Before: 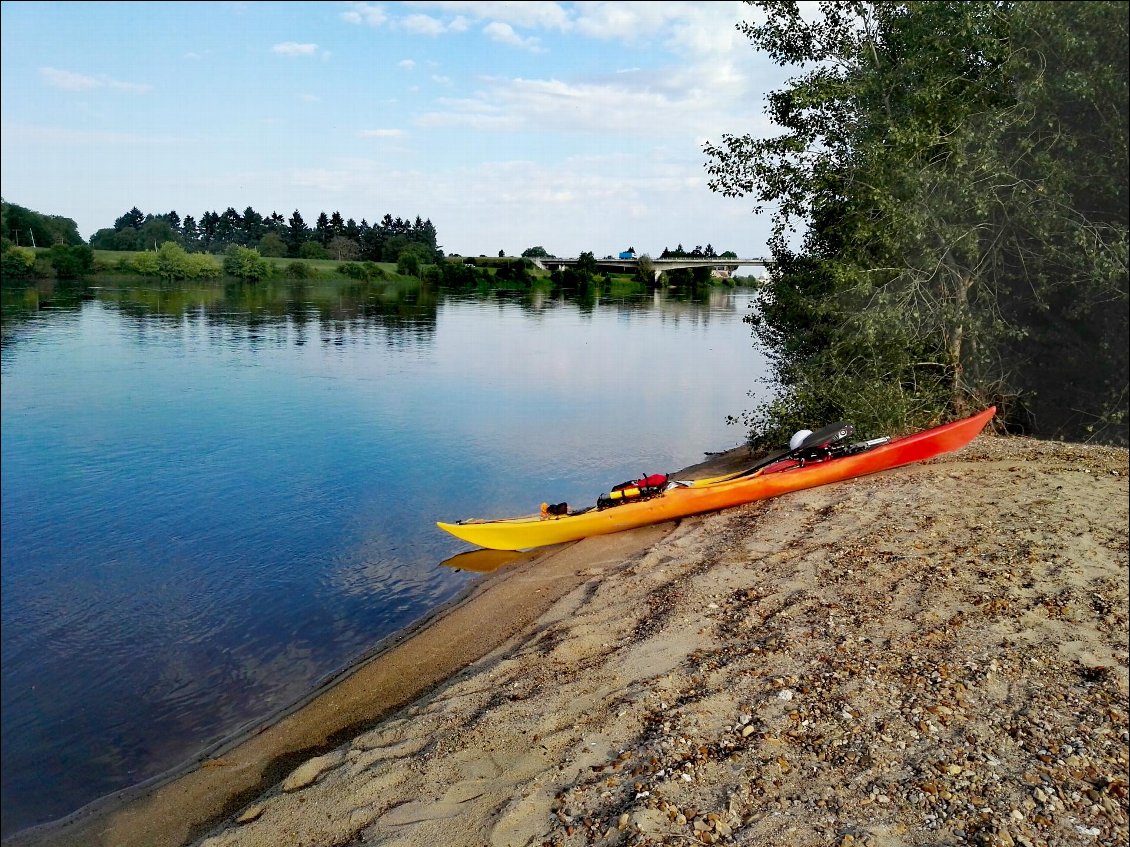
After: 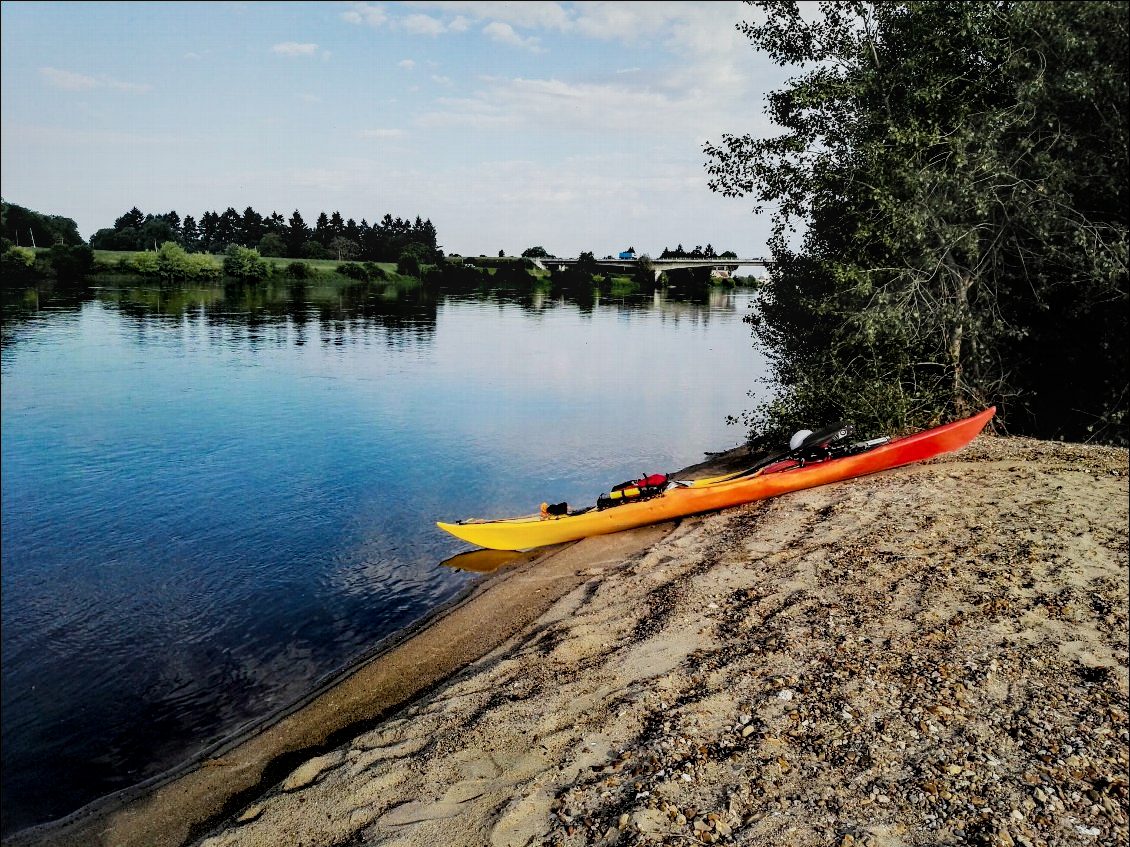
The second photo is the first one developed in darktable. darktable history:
local contrast: on, module defaults
exposure: compensate highlight preservation false
filmic rgb: black relative exposure -5.08 EV, white relative exposure 3.49 EV, threshold 5.98 EV, hardness 3.17, contrast 1.4, highlights saturation mix -49.75%, enable highlight reconstruction true
tone equalizer: edges refinement/feathering 500, mask exposure compensation -1.57 EV, preserve details no
